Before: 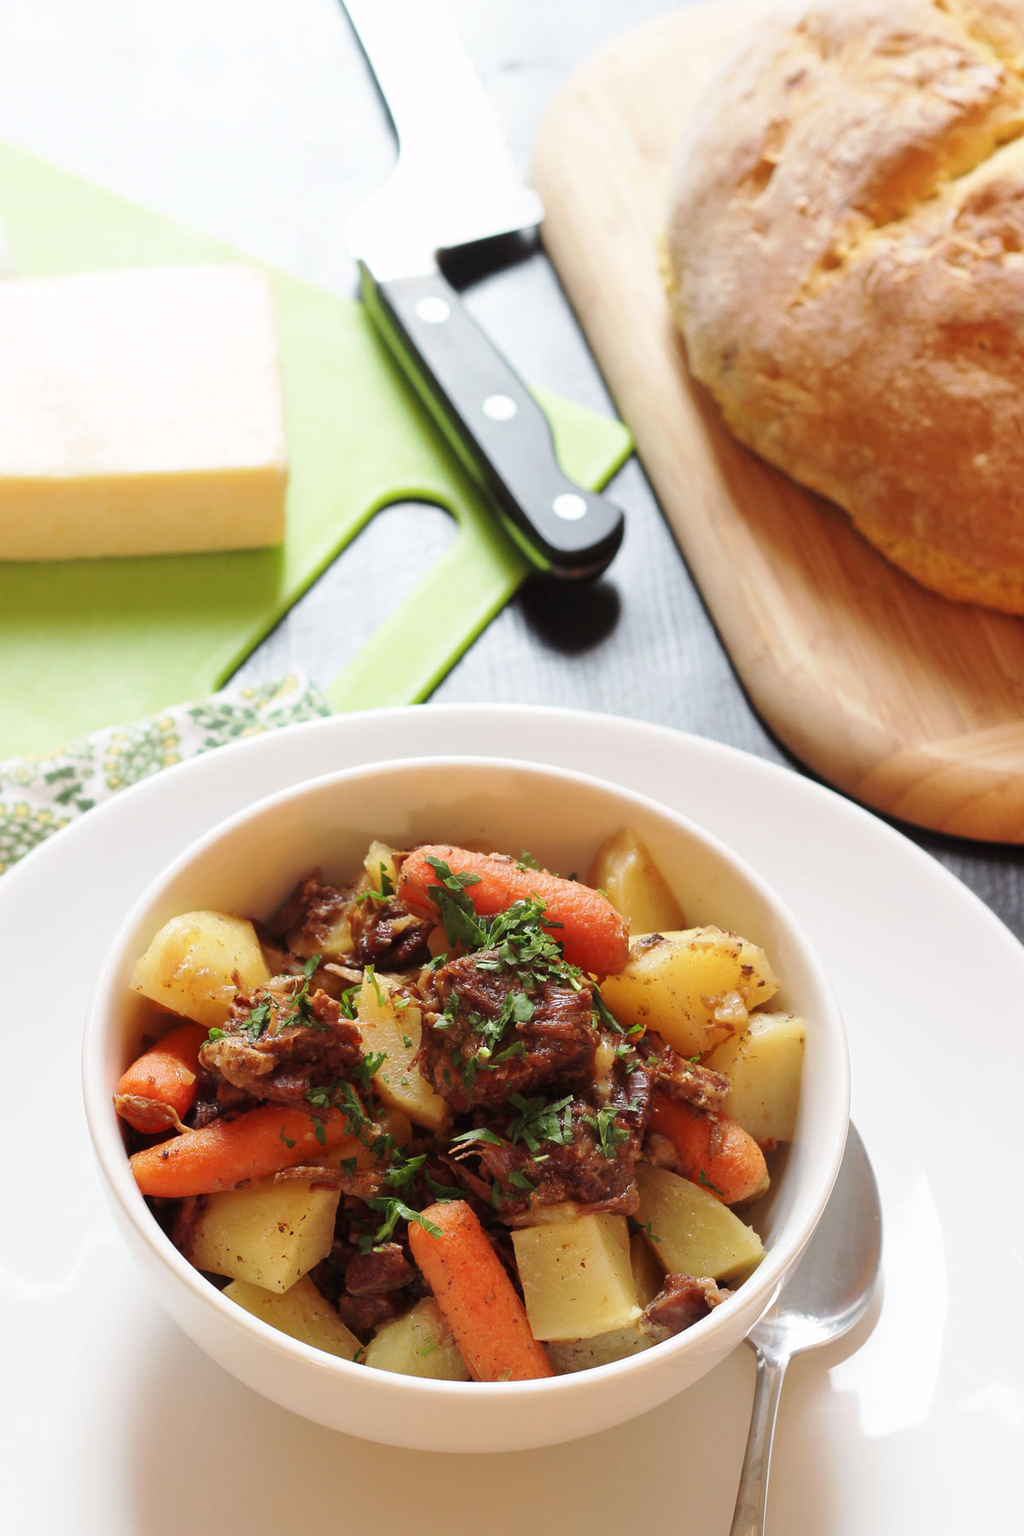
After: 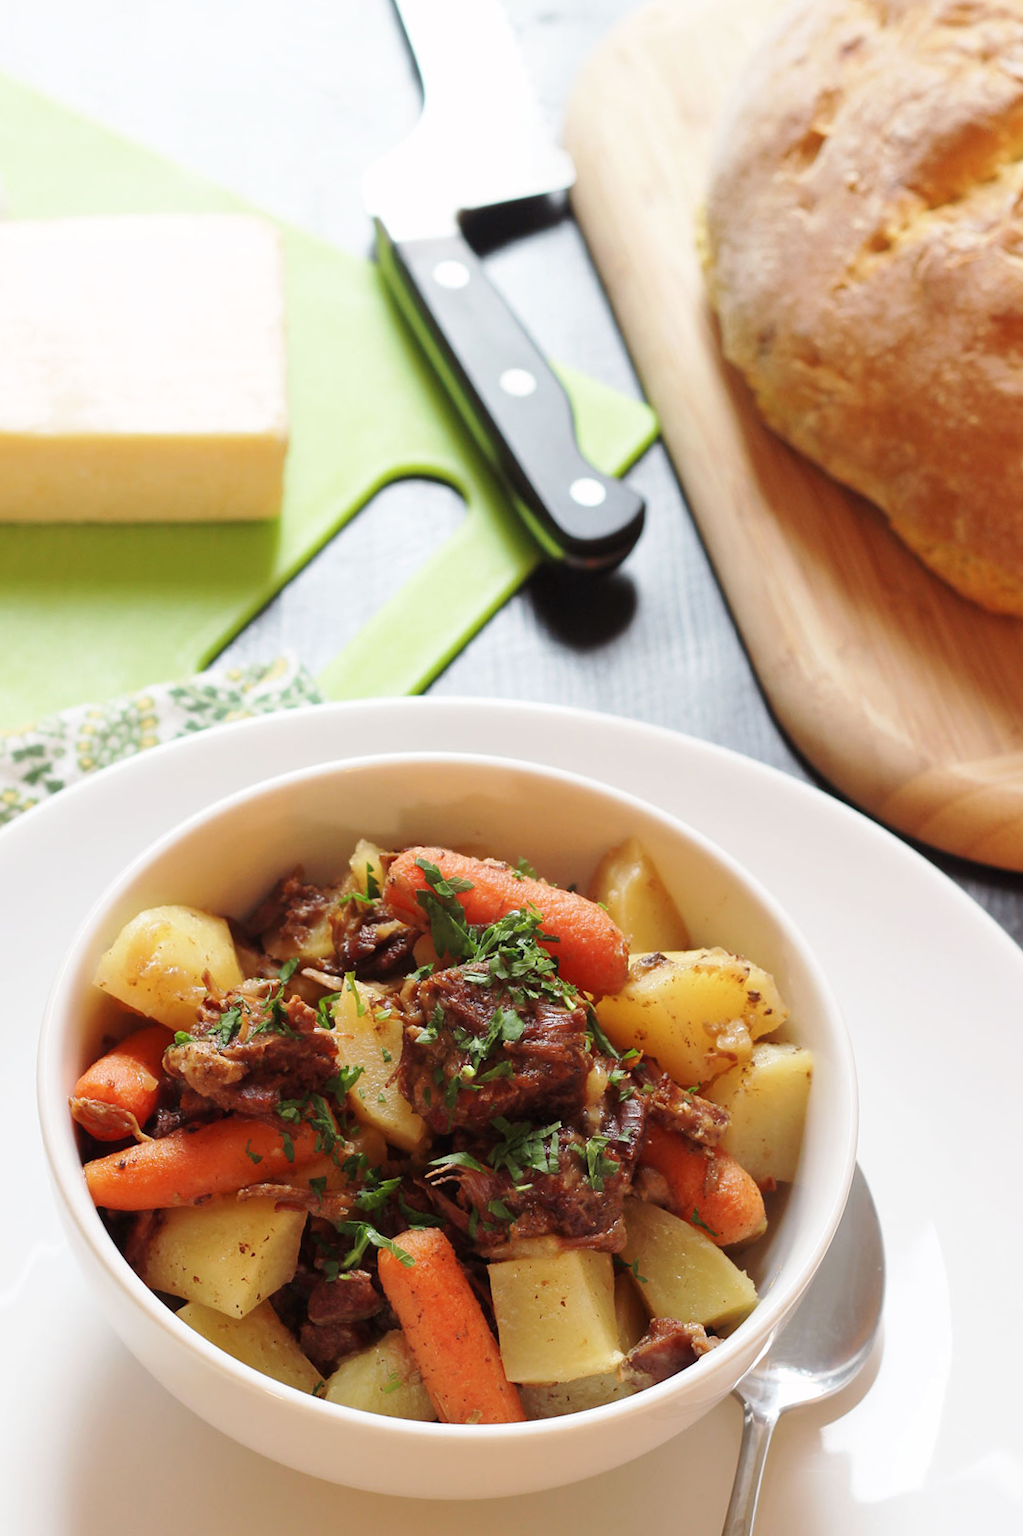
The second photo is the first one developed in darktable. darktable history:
crop and rotate: angle -2.74°
